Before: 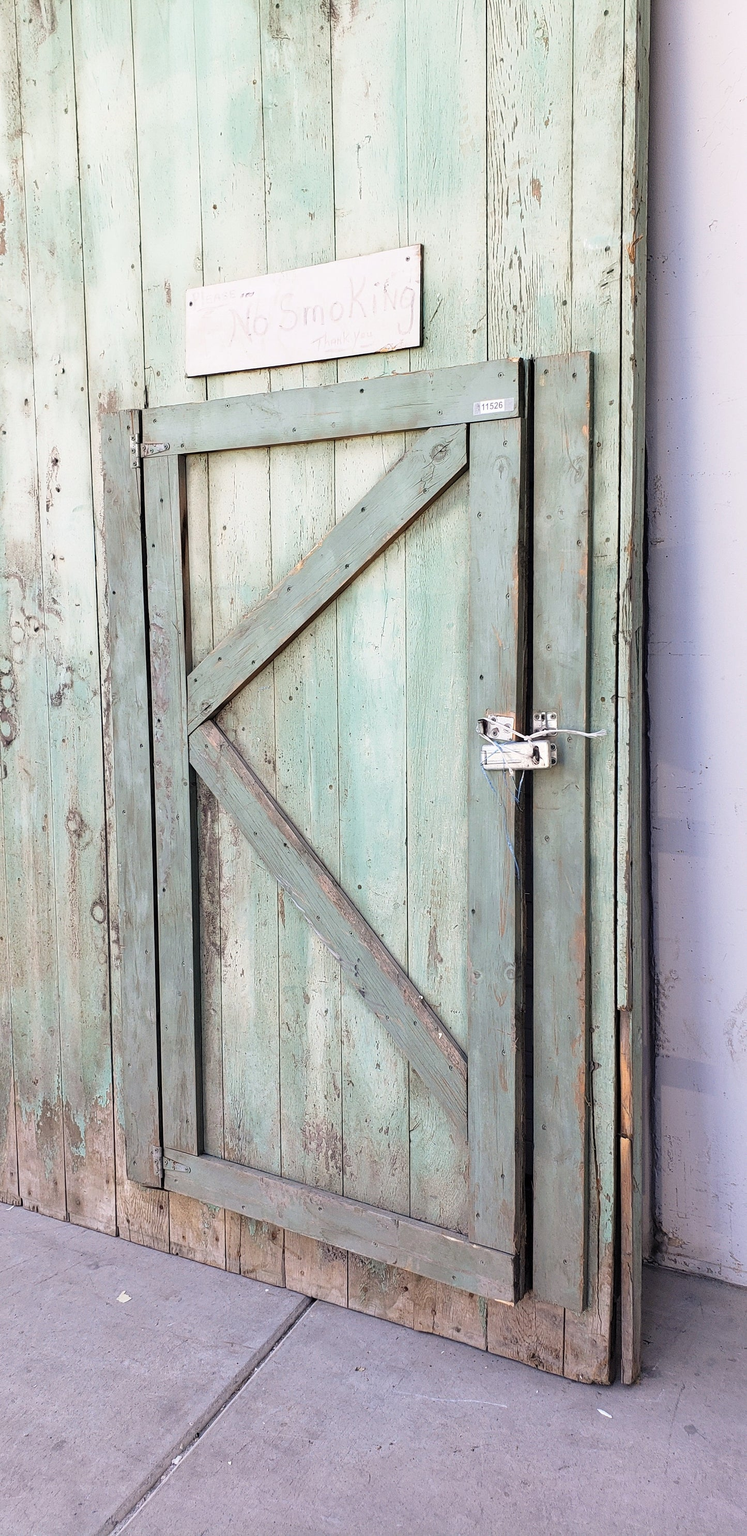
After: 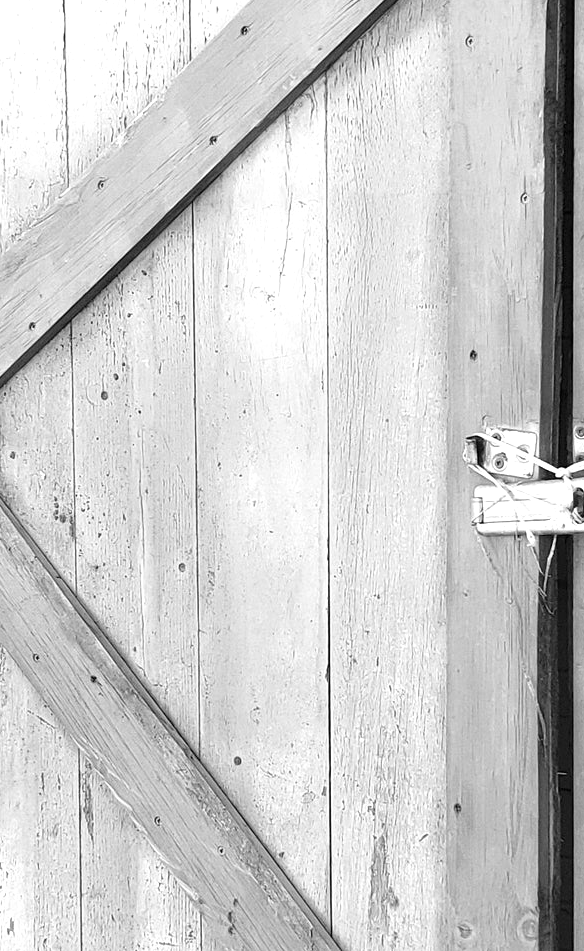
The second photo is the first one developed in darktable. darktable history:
monochrome: a 79.32, b 81.83, size 1.1
crop: left 31.751%, top 32.172%, right 27.8%, bottom 35.83%
exposure: black level correction 0, exposure 1.388 EV, compensate exposure bias true, compensate highlight preservation false
